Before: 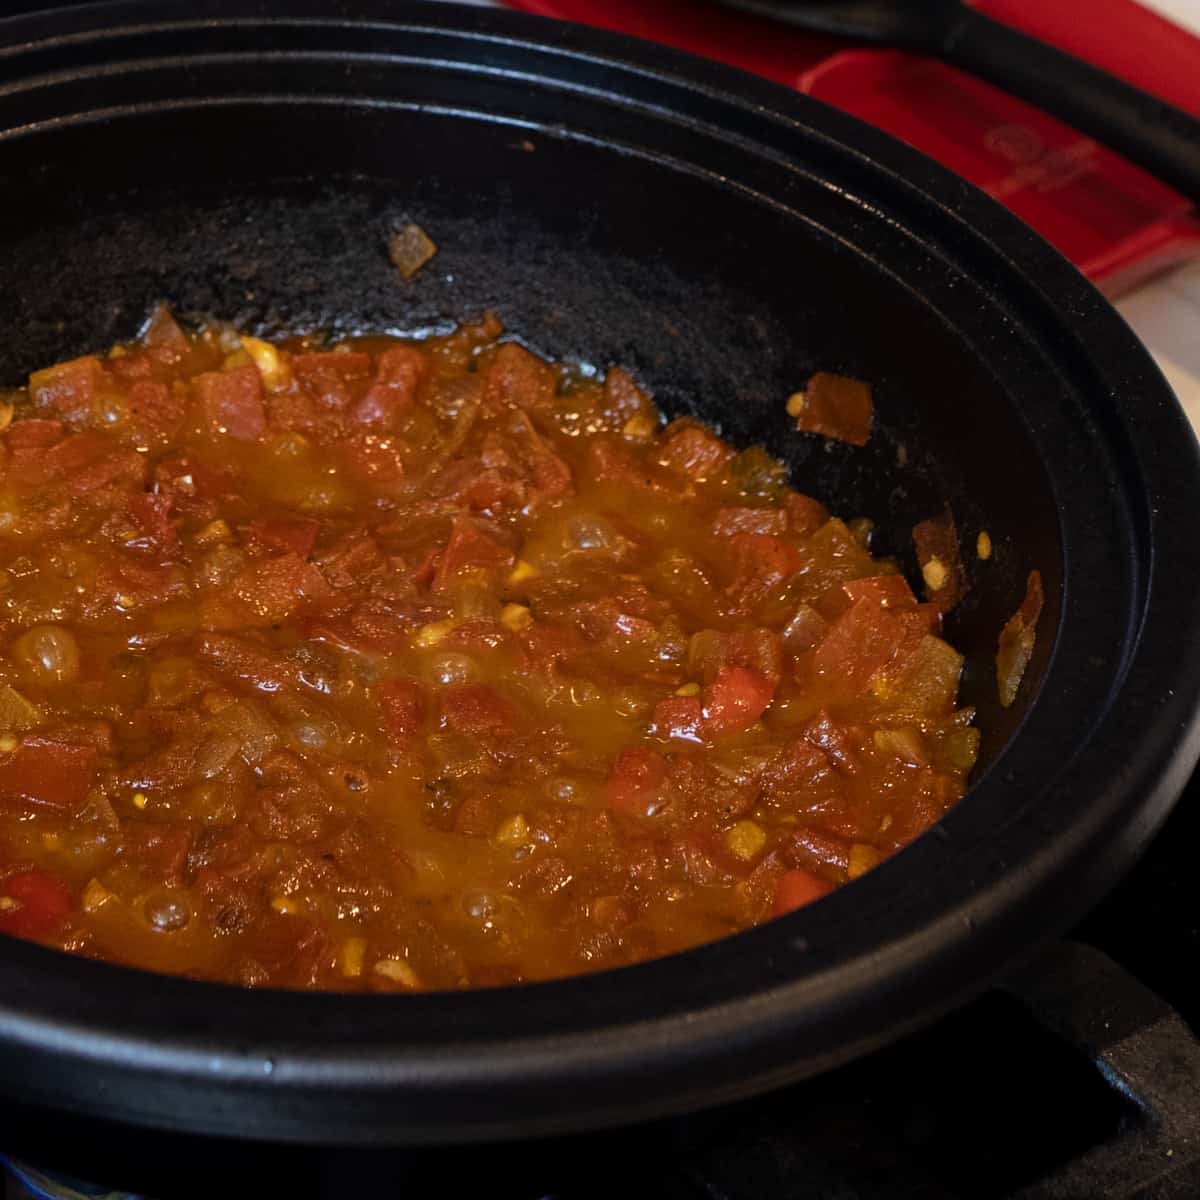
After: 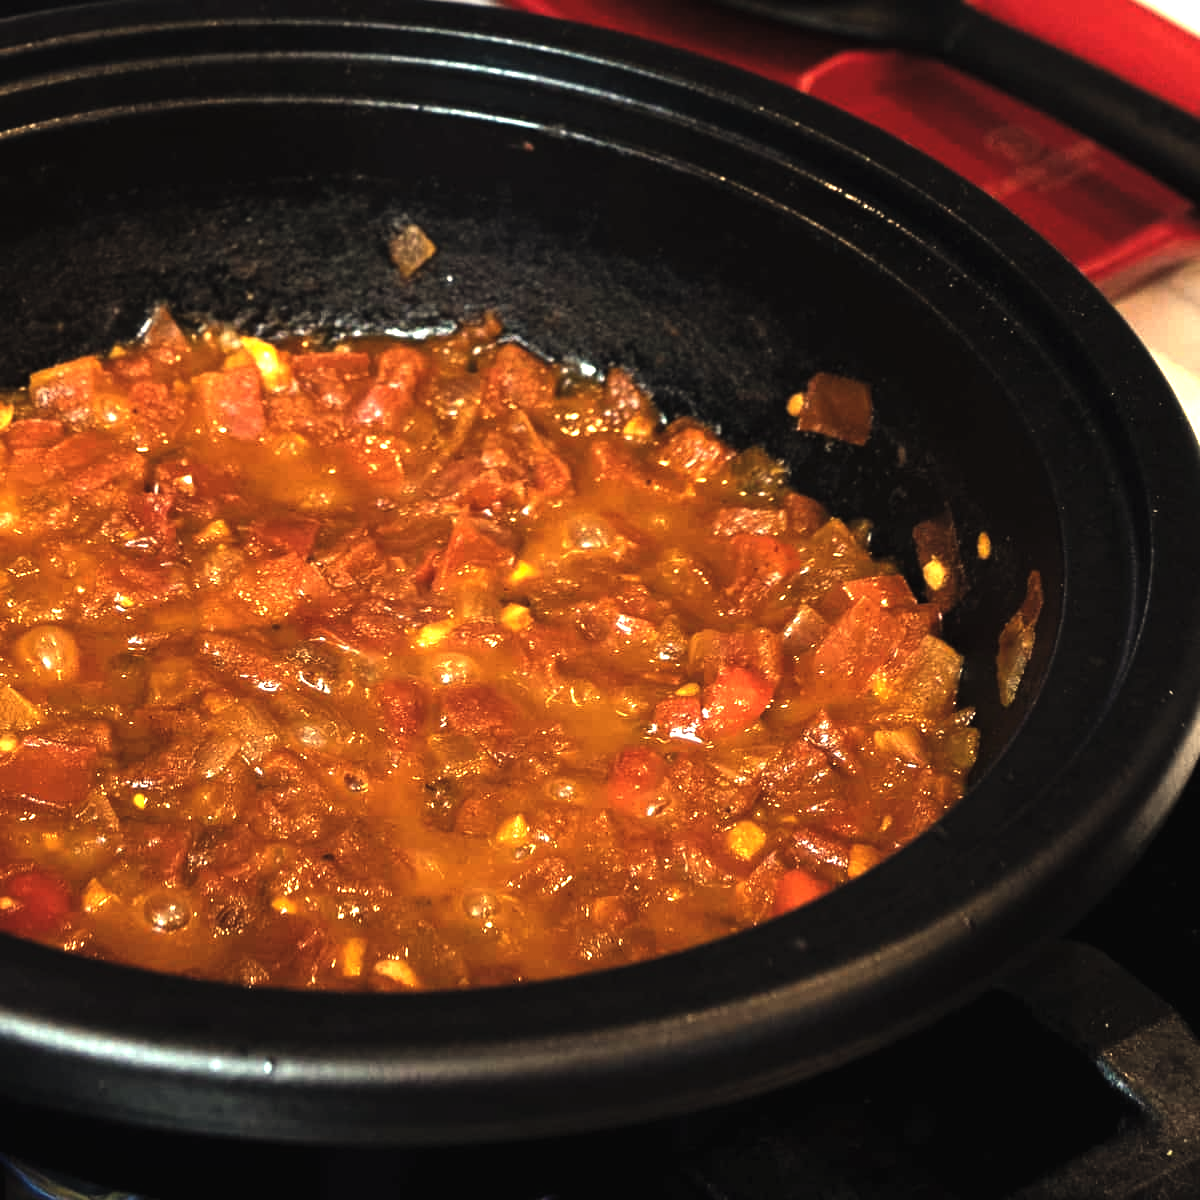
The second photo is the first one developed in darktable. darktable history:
levels: levels [0.044, 0.475, 0.791]
white balance: red 1.08, blue 0.791
exposure: black level correction -0.005, exposure 1 EV, compensate highlight preservation false
